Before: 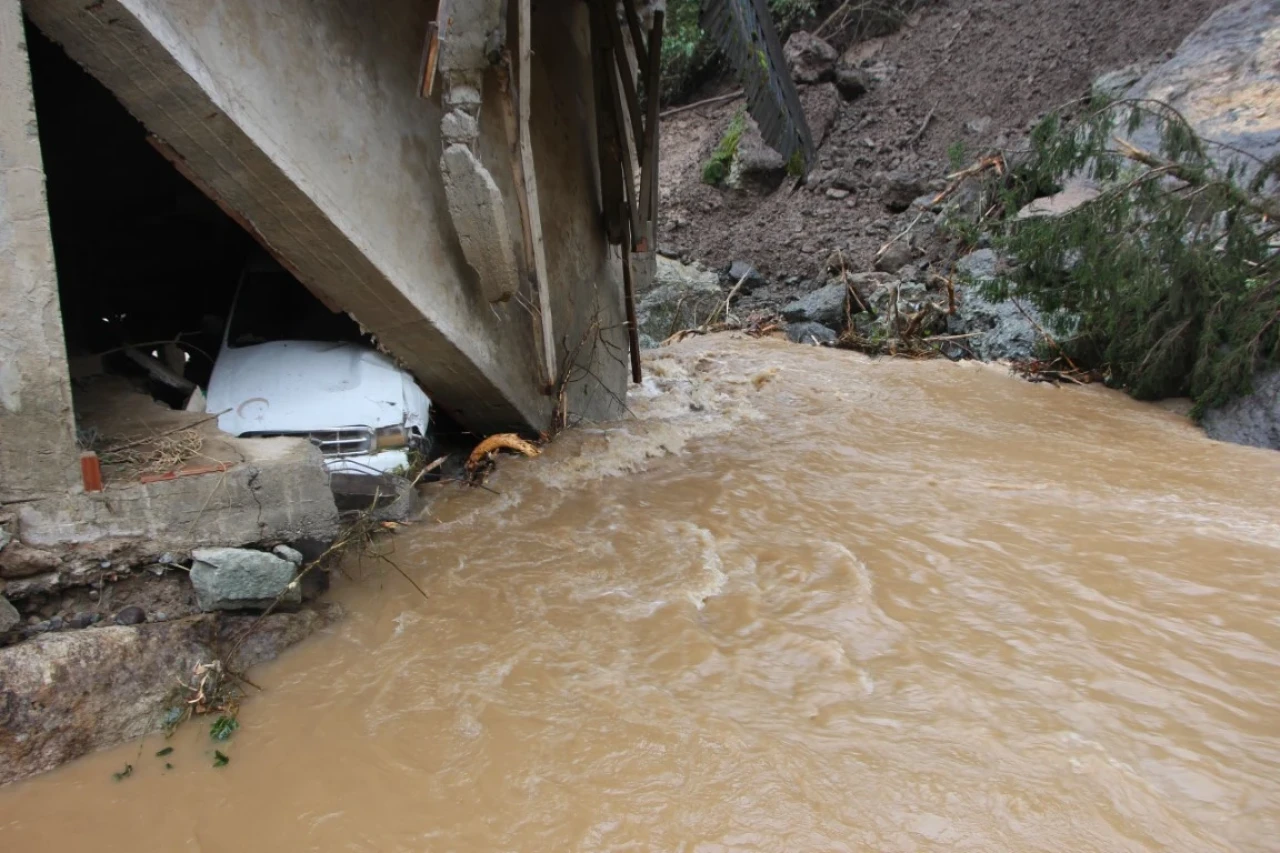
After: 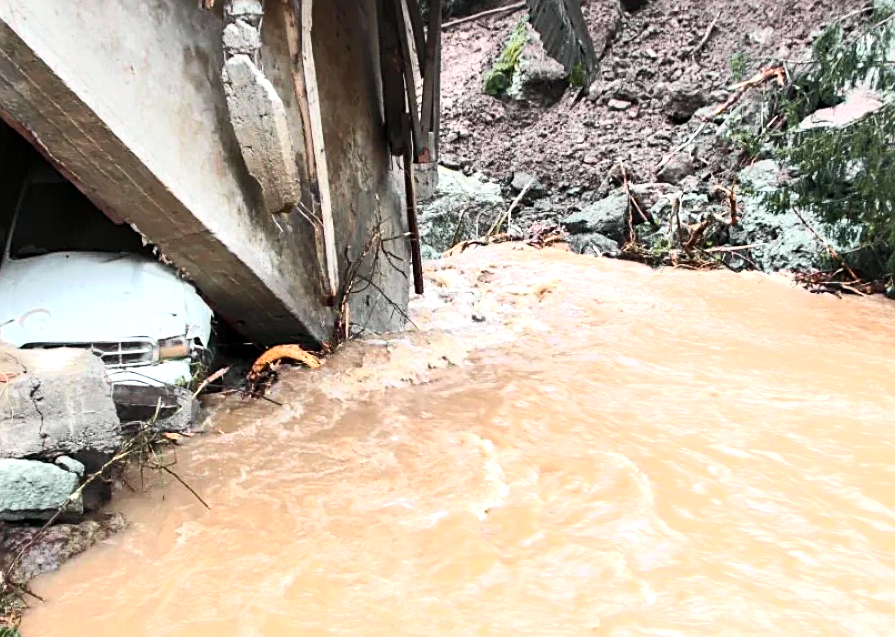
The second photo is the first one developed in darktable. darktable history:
local contrast: highlights 25%, shadows 75%, midtone range 0.75
exposure: black level correction 0, exposure 0.95 EV, compensate exposure bias true, compensate highlight preservation false
crop and rotate: left 17.046%, top 10.659%, right 12.989%, bottom 14.553%
tone curve: curves: ch0 [(0, 0.026) (0.172, 0.194) (0.398, 0.437) (0.469, 0.544) (0.612, 0.741) (0.845, 0.926) (1, 0.968)]; ch1 [(0, 0) (0.437, 0.453) (0.472, 0.467) (0.502, 0.502) (0.531, 0.546) (0.574, 0.583) (0.617, 0.64) (0.699, 0.749) (0.859, 0.919) (1, 1)]; ch2 [(0, 0) (0.33, 0.301) (0.421, 0.443) (0.476, 0.502) (0.511, 0.504) (0.553, 0.553) (0.595, 0.586) (0.664, 0.664) (1, 1)], color space Lab, independent channels, preserve colors none
sharpen: on, module defaults
shadows and highlights: shadows 25, highlights -25
tone equalizer: -8 EV -0.417 EV, -7 EV -0.389 EV, -6 EV -0.333 EV, -5 EV -0.222 EV, -3 EV 0.222 EV, -2 EV 0.333 EV, -1 EV 0.389 EV, +0 EV 0.417 EV, edges refinement/feathering 500, mask exposure compensation -1.57 EV, preserve details no
